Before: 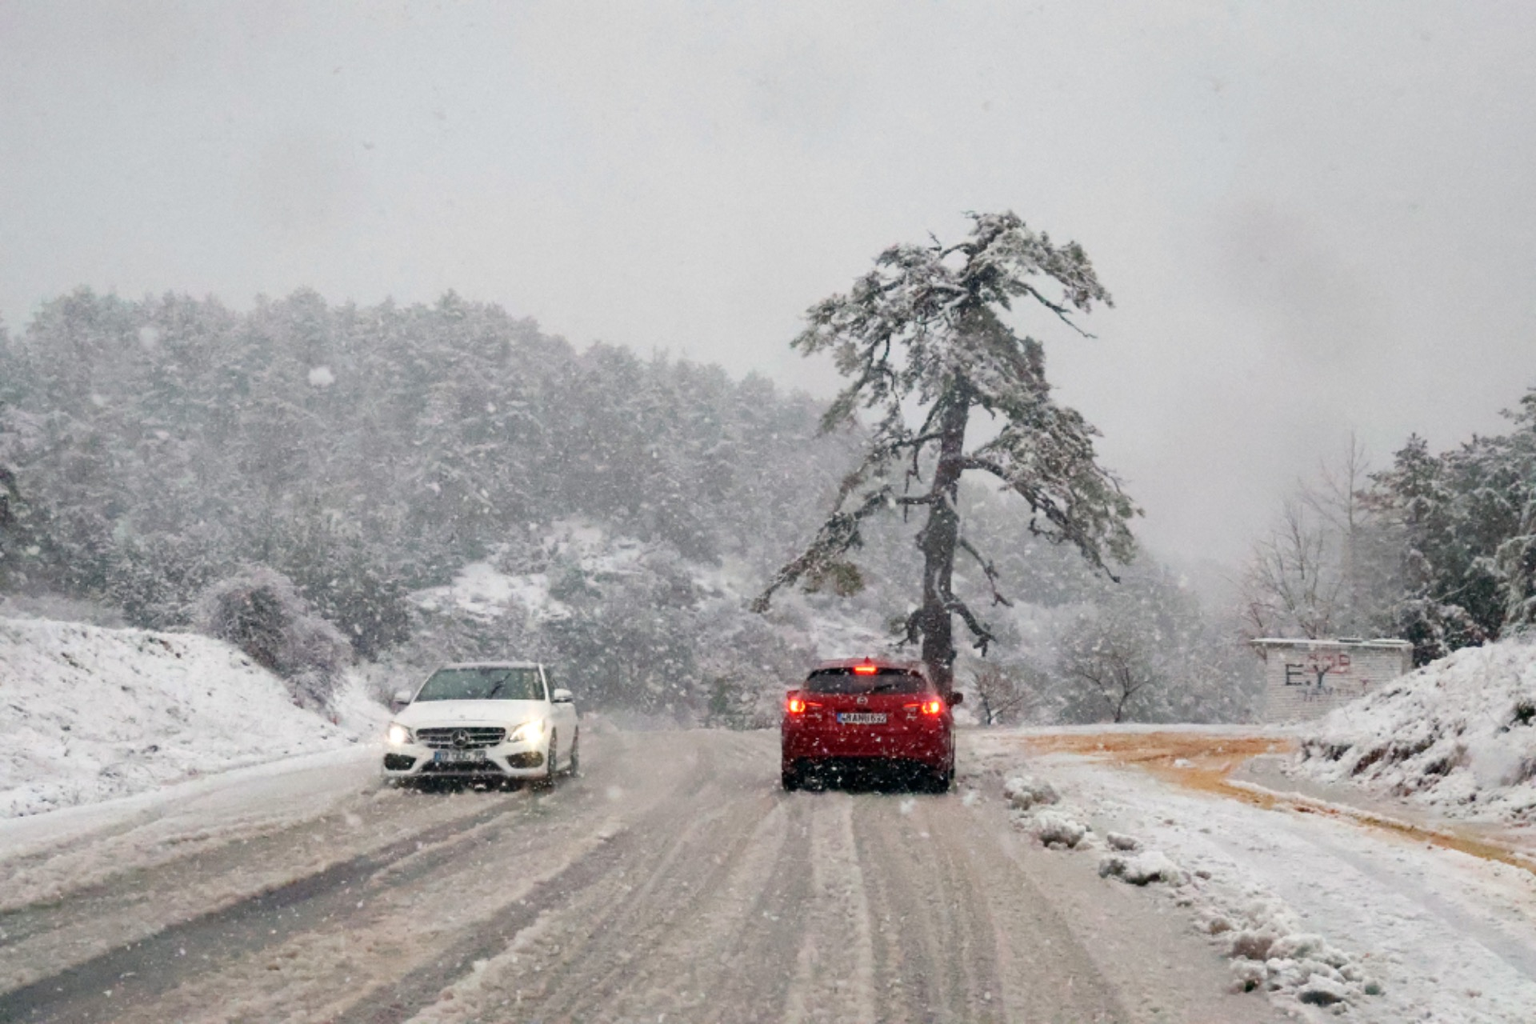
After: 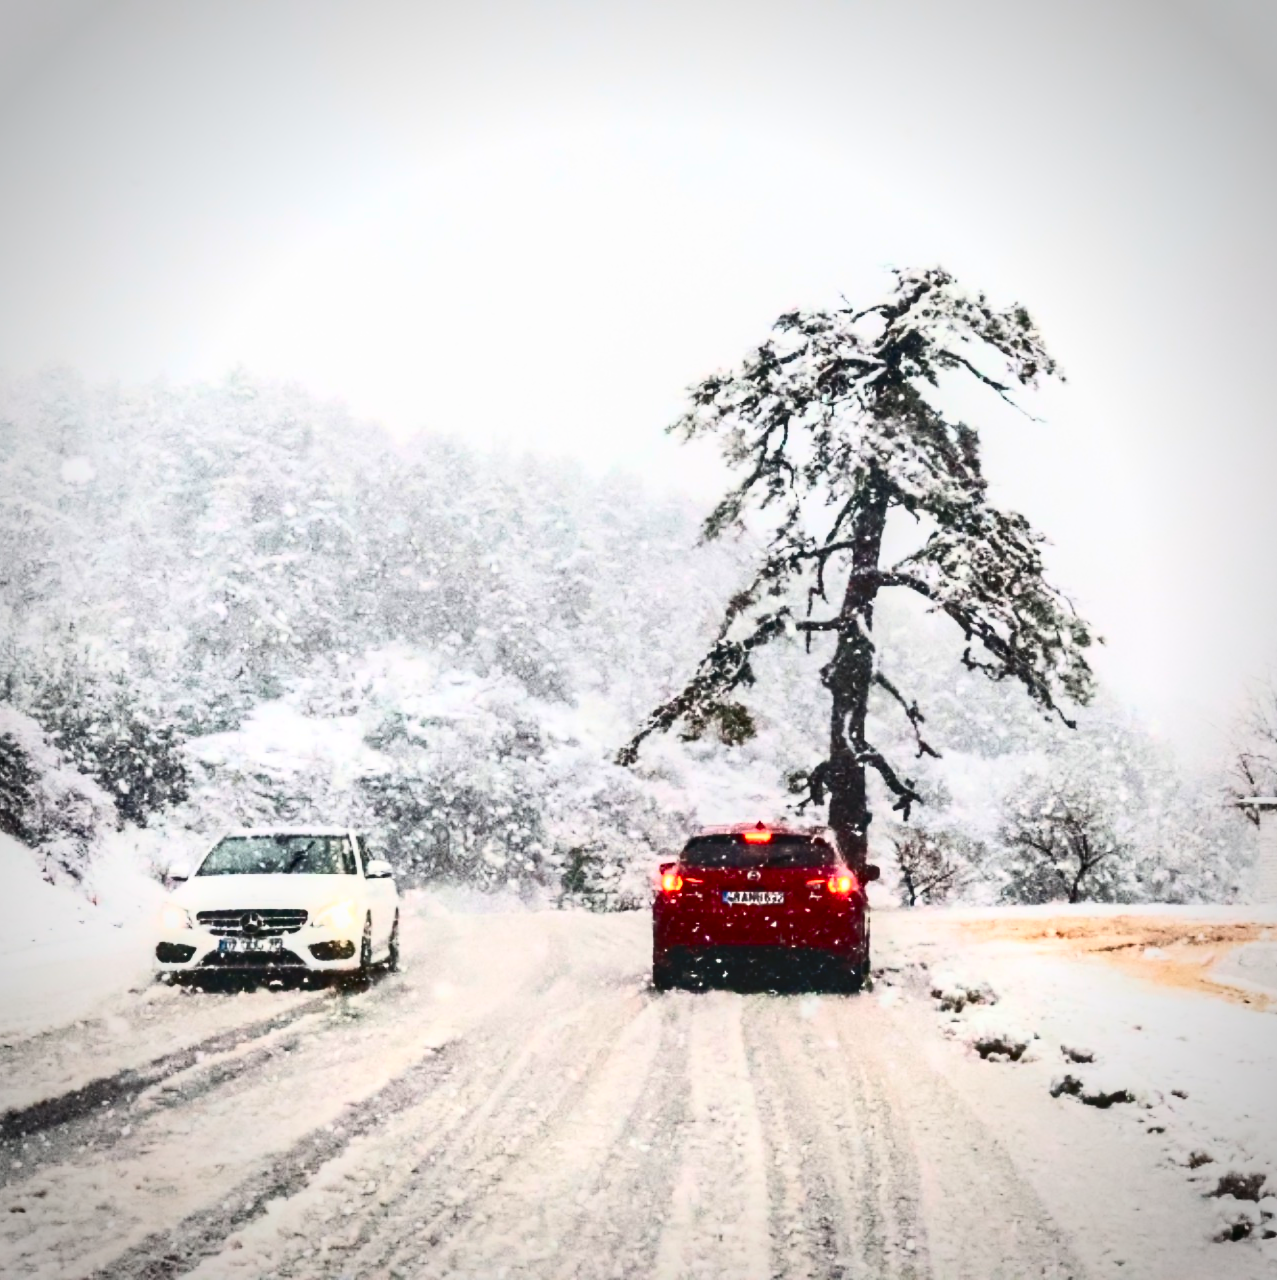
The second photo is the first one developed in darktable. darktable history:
crop: left 16.899%, right 16.556%
vignetting: automatic ratio true
contrast brightness saturation: contrast 0.93, brightness 0.2
local contrast: on, module defaults
color balance rgb: perceptual saturation grading › global saturation 10%, global vibrance 10%
color contrast: green-magenta contrast 1.2, blue-yellow contrast 1.2
